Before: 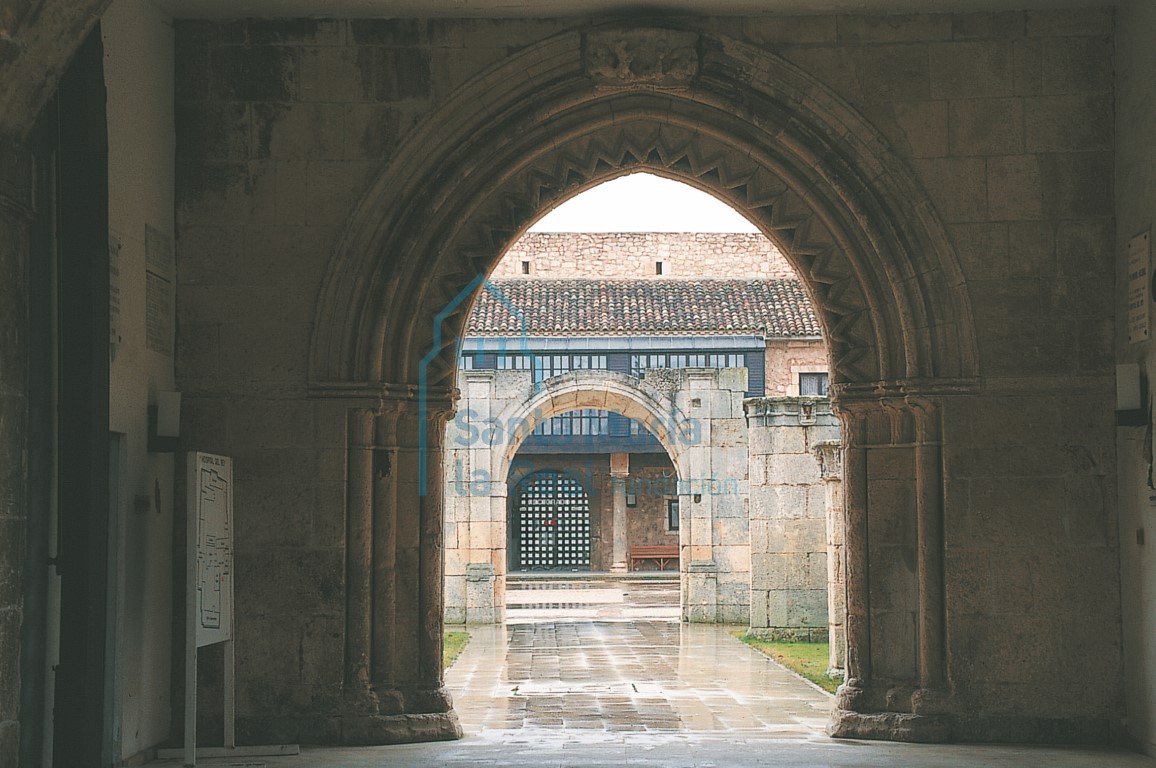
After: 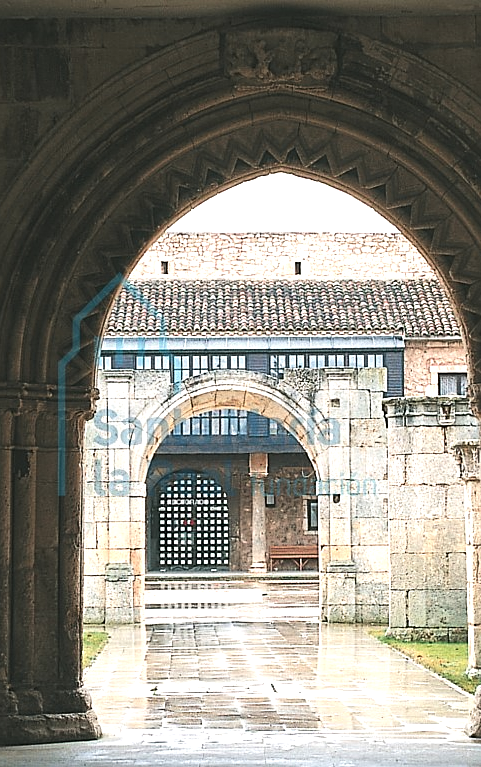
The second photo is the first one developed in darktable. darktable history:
tone equalizer: -8 EV -0.75 EV, -7 EV -0.7 EV, -6 EV -0.6 EV, -5 EV -0.4 EV, -3 EV 0.4 EV, -2 EV 0.6 EV, -1 EV 0.7 EV, +0 EV 0.75 EV, edges refinement/feathering 500, mask exposure compensation -1.57 EV, preserve details no
crop: left 31.229%, right 27.105%
sharpen: on, module defaults
